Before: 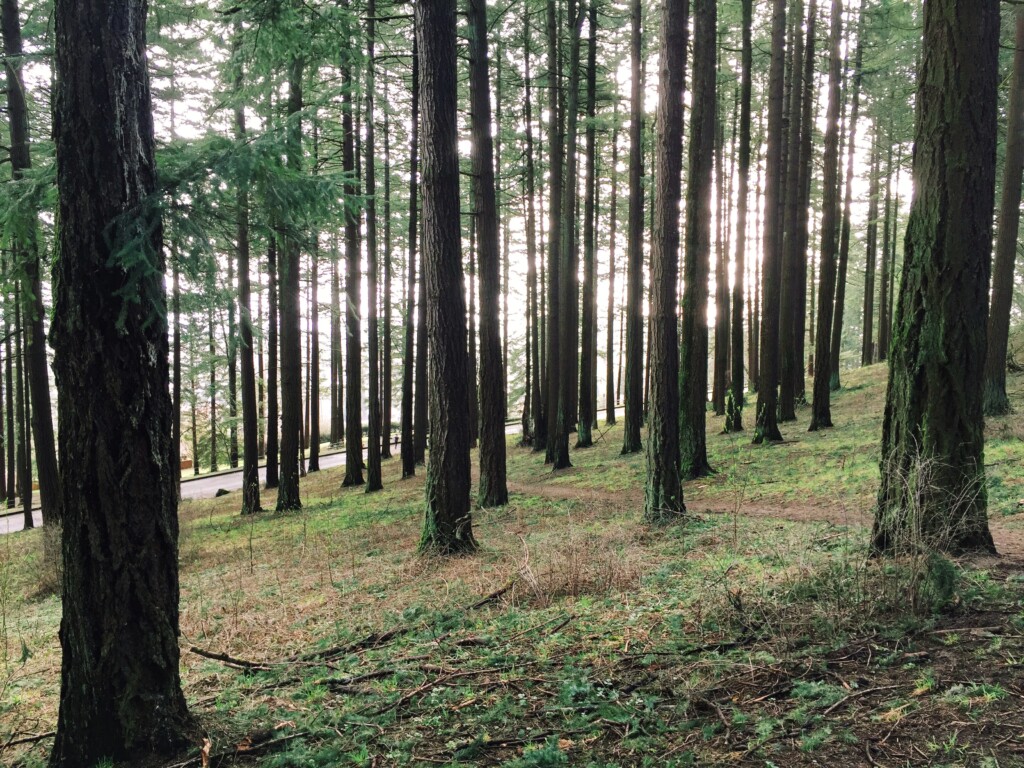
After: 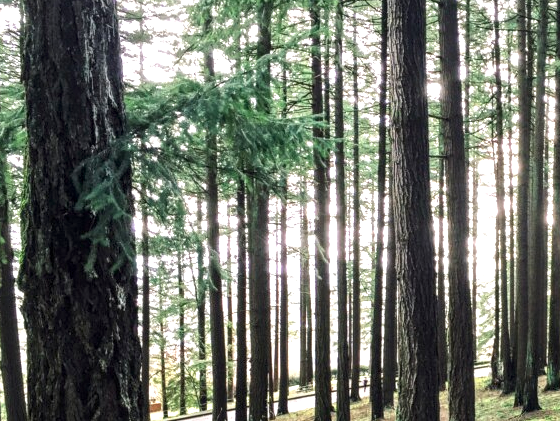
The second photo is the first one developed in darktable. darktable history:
exposure: exposure 0.7 EV, compensate highlight preservation false
local contrast: detail 150%
crop and rotate: left 3.047%, top 7.509%, right 42.236%, bottom 37.598%
